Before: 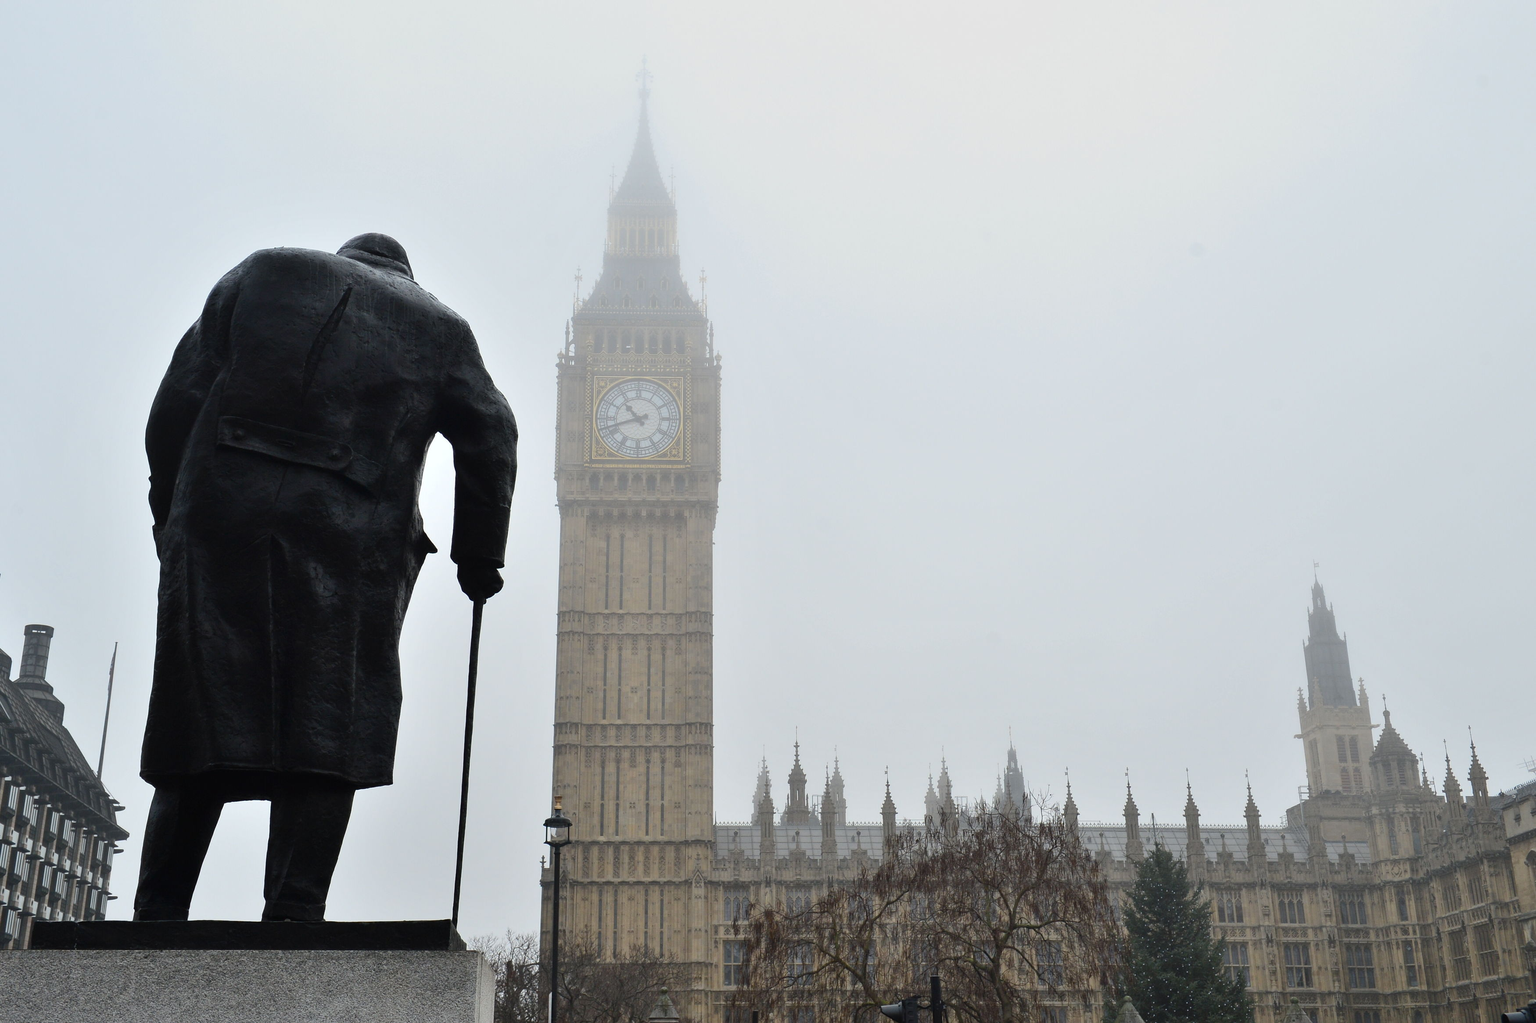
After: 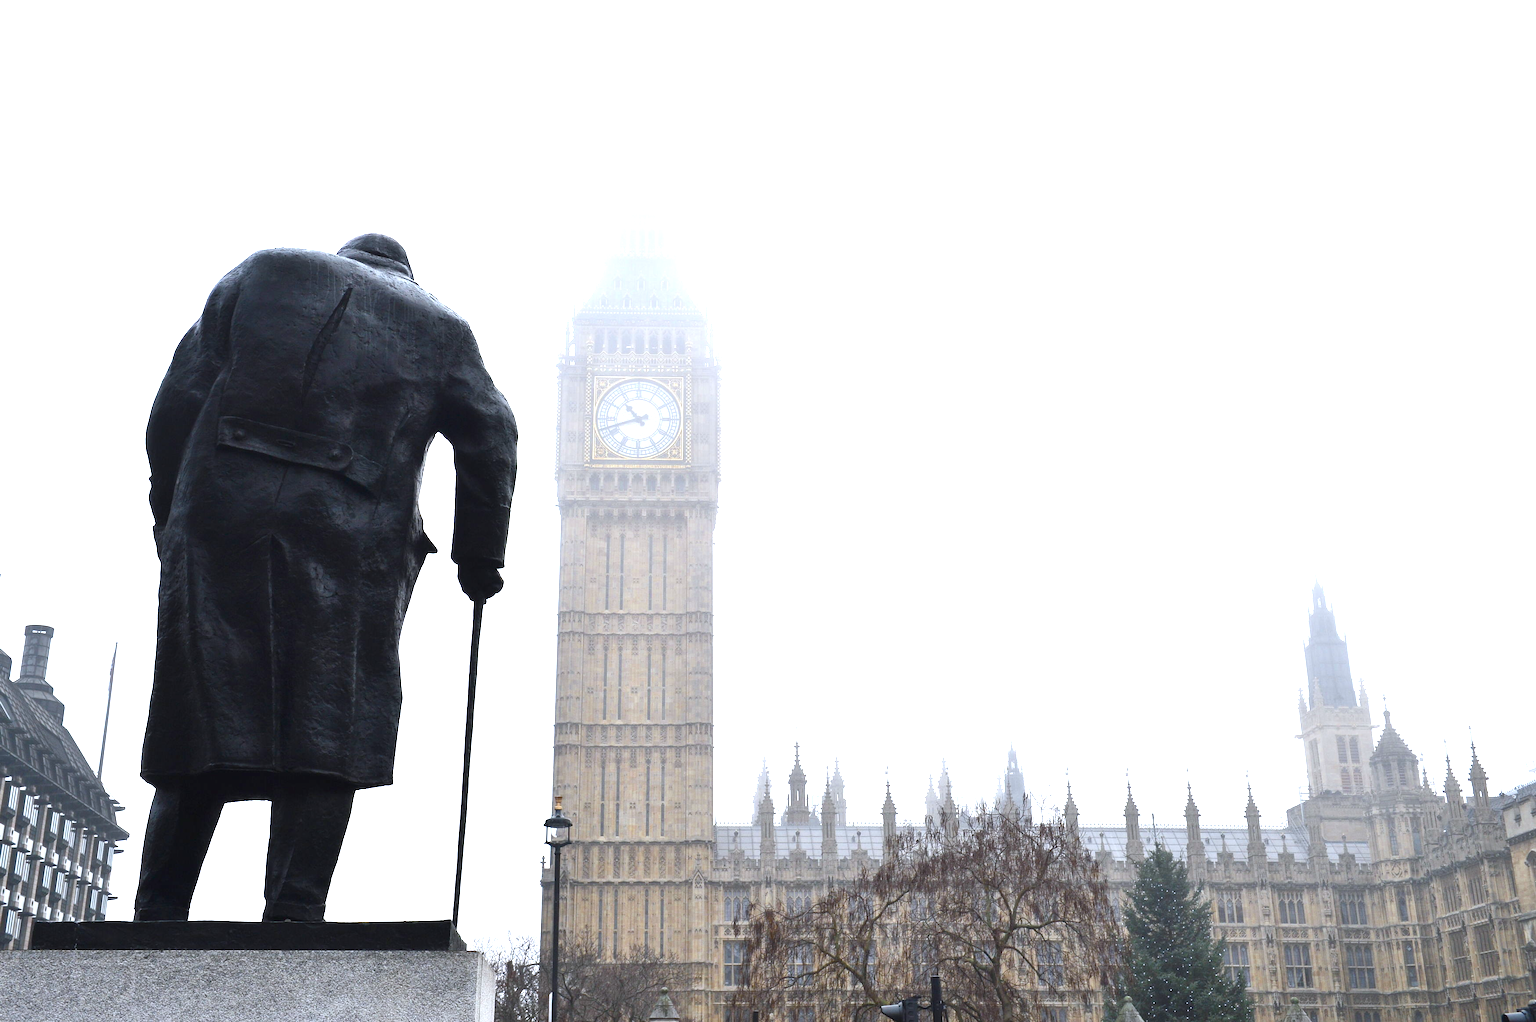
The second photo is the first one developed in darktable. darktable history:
exposure: exposure 1.222 EV, compensate exposure bias true, compensate highlight preservation false
color calibration: gray › normalize channels true, illuminant as shot in camera, x 0.358, y 0.373, temperature 4628.91 K, gamut compression 0.006
color zones: curves: ch0 [(0.11, 0.396) (0.195, 0.36) (0.25, 0.5) (0.303, 0.412) (0.357, 0.544) (0.75, 0.5) (0.967, 0.328)]; ch1 [(0, 0.468) (0.112, 0.512) (0.202, 0.6) (0.25, 0.5) (0.307, 0.352) (0.357, 0.544) (0.75, 0.5) (0.963, 0.524)]
